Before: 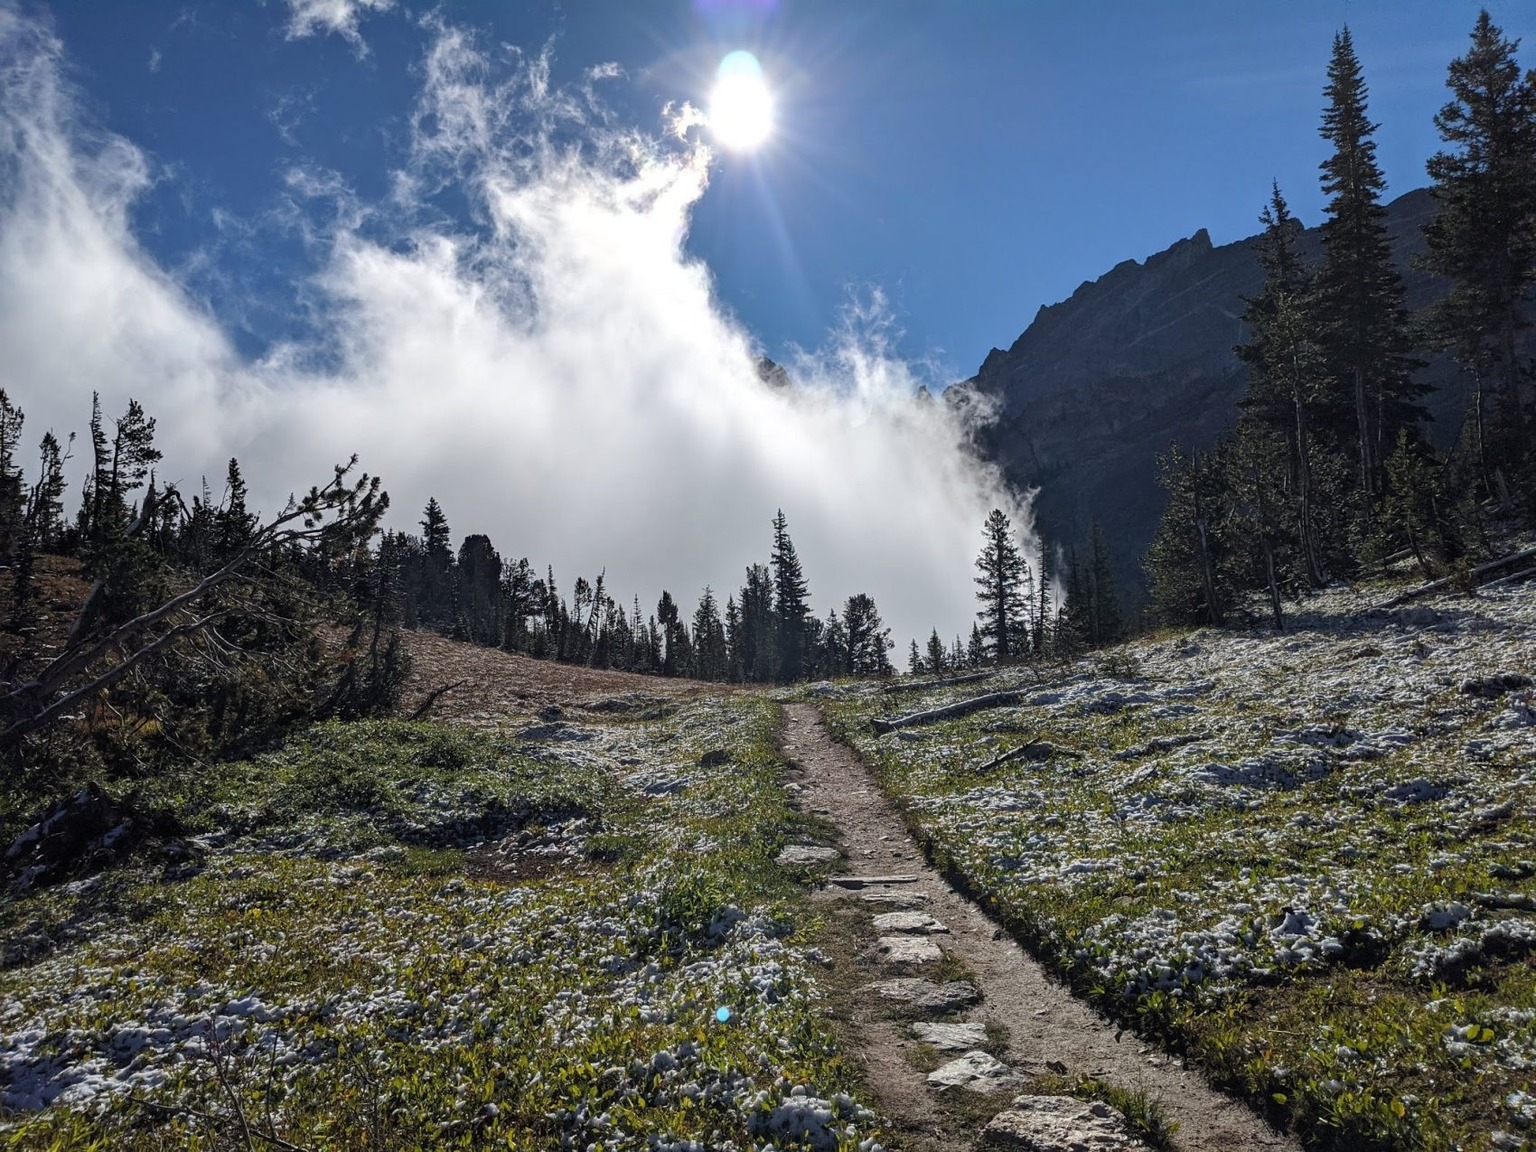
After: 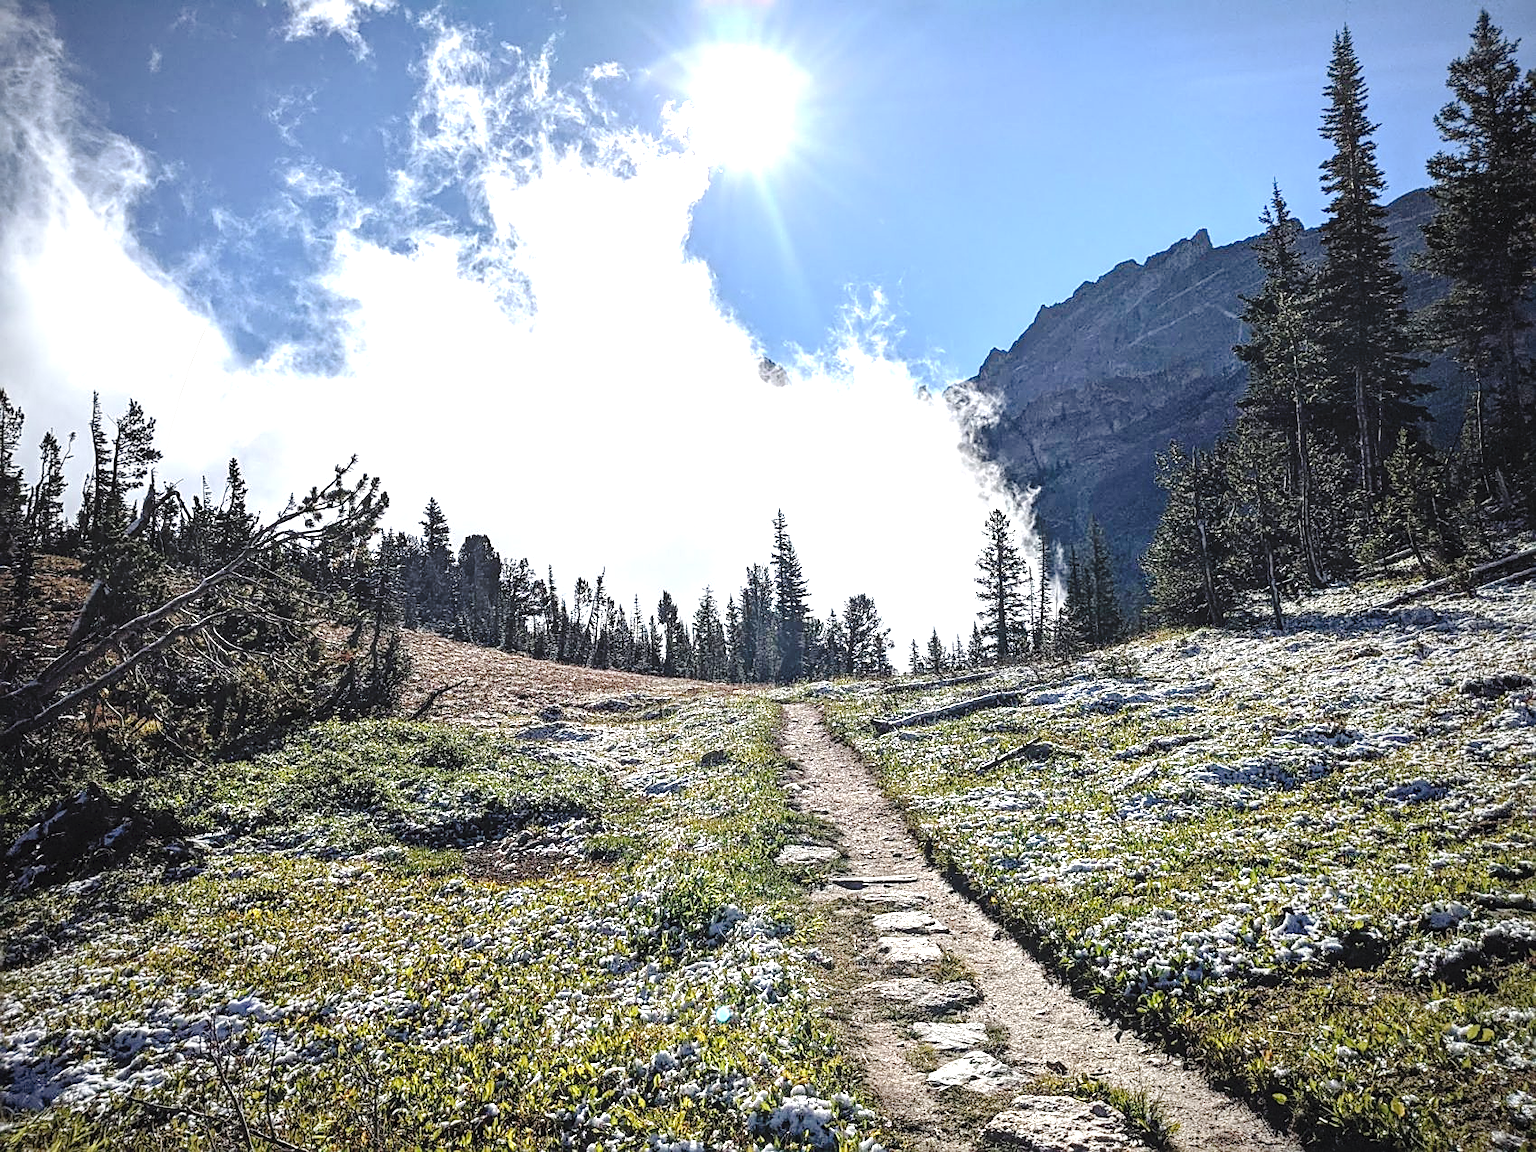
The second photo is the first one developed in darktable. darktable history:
color balance rgb: perceptual saturation grading › global saturation 0.06%
color correction: highlights b* 0.023, saturation 0.993
sharpen: on, module defaults
tone equalizer: -8 EV -0.445 EV, -7 EV -0.355 EV, -6 EV -0.303 EV, -5 EV -0.188 EV, -3 EV 0.21 EV, -2 EV 0.358 EV, -1 EV 0.411 EV, +0 EV 0.44 EV, mask exposure compensation -0.501 EV
tone curve: curves: ch0 [(0, 0) (0.003, 0.047) (0.011, 0.051) (0.025, 0.061) (0.044, 0.075) (0.069, 0.09) (0.1, 0.102) (0.136, 0.125) (0.177, 0.173) (0.224, 0.226) (0.277, 0.303) (0.335, 0.388) (0.399, 0.469) (0.468, 0.545) (0.543, 0.623) (0.623, 0.695) (0.709, 0.766) (0.801, 0.832) (0.898, 0.905) (1, 1)], preserve colors none
exposure: exposure 0.95 EV, compensate highlight preservation false
local contrast: on, module defaults
vignetting: brightness -0.576, saturation -0.252, unbound false
